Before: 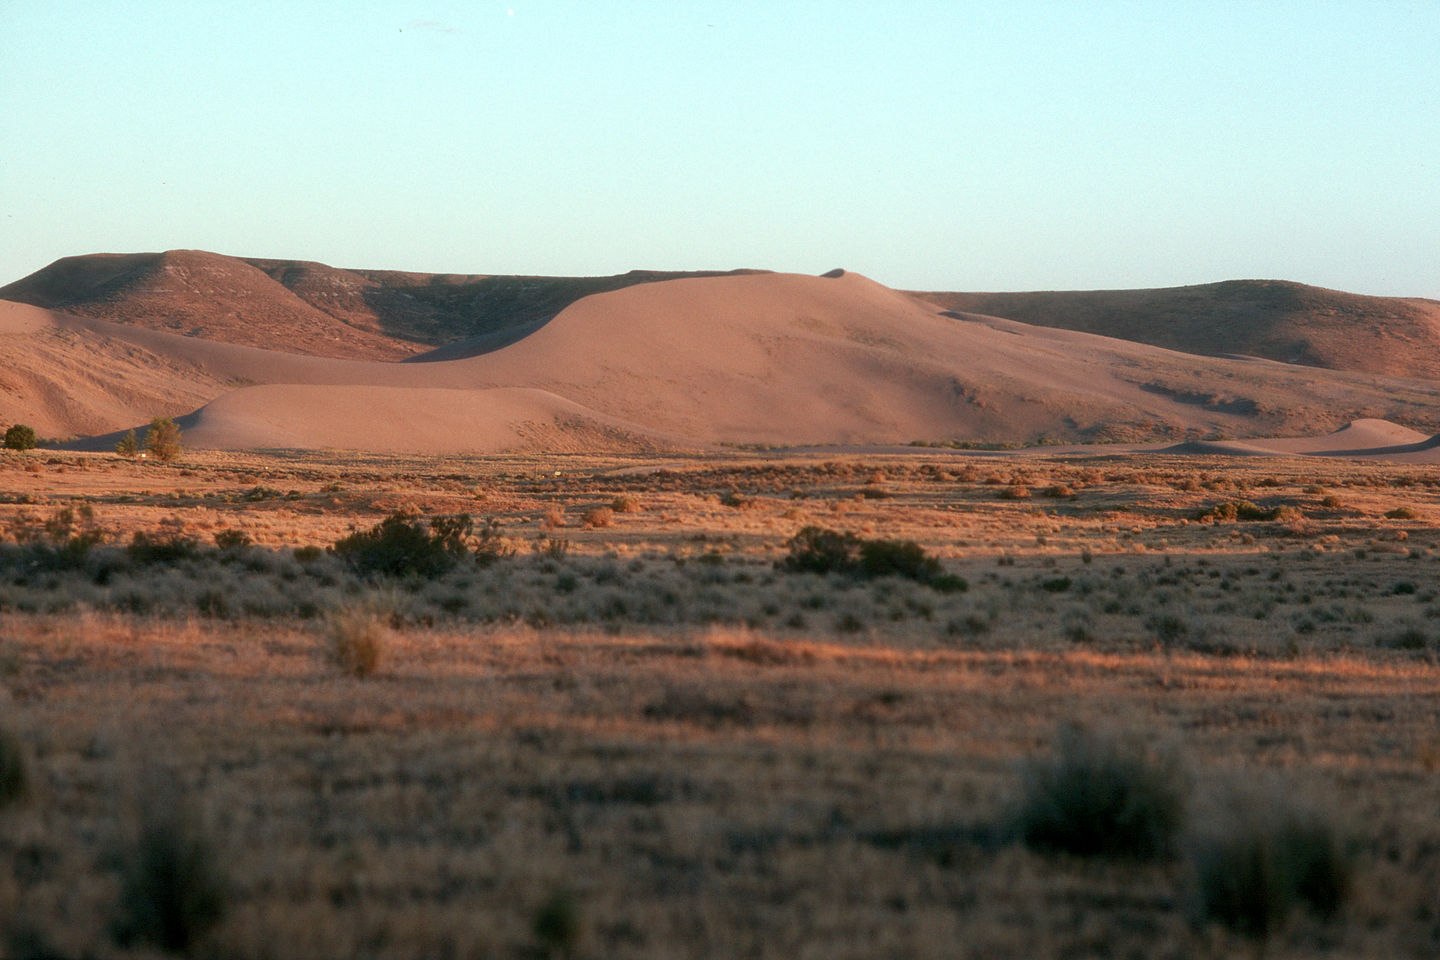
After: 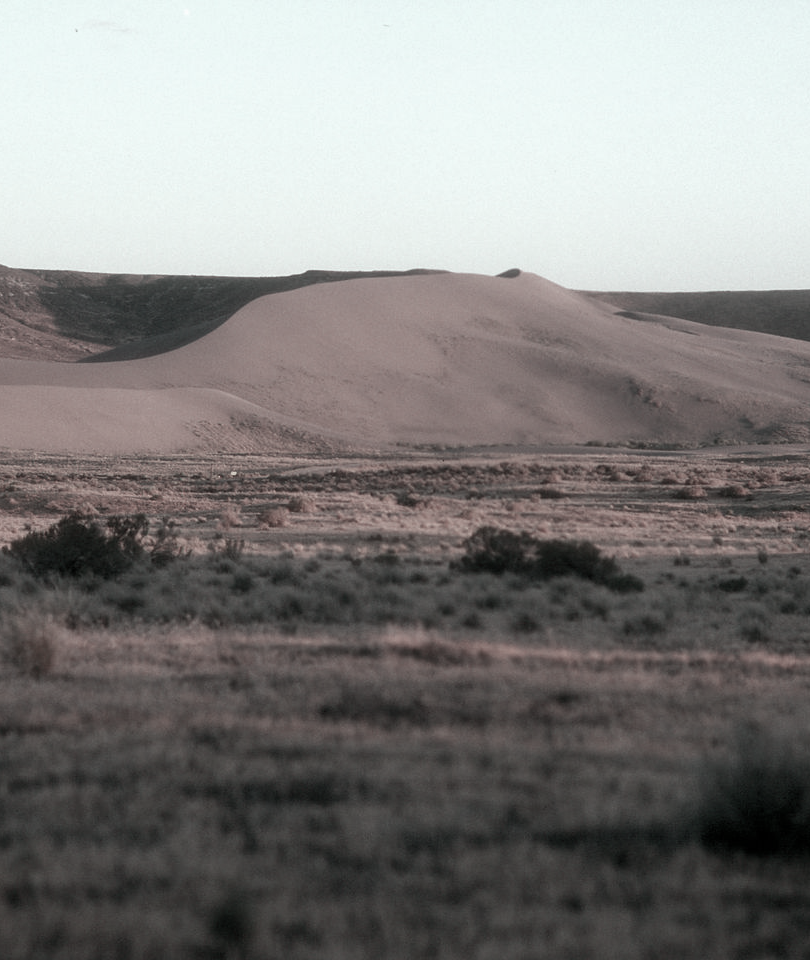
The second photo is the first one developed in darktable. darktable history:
color contrast: green-magenta contrast 0.3, blue-yellow contrast 0.15
crop and rotate: left 22.516%, right 21.234%
